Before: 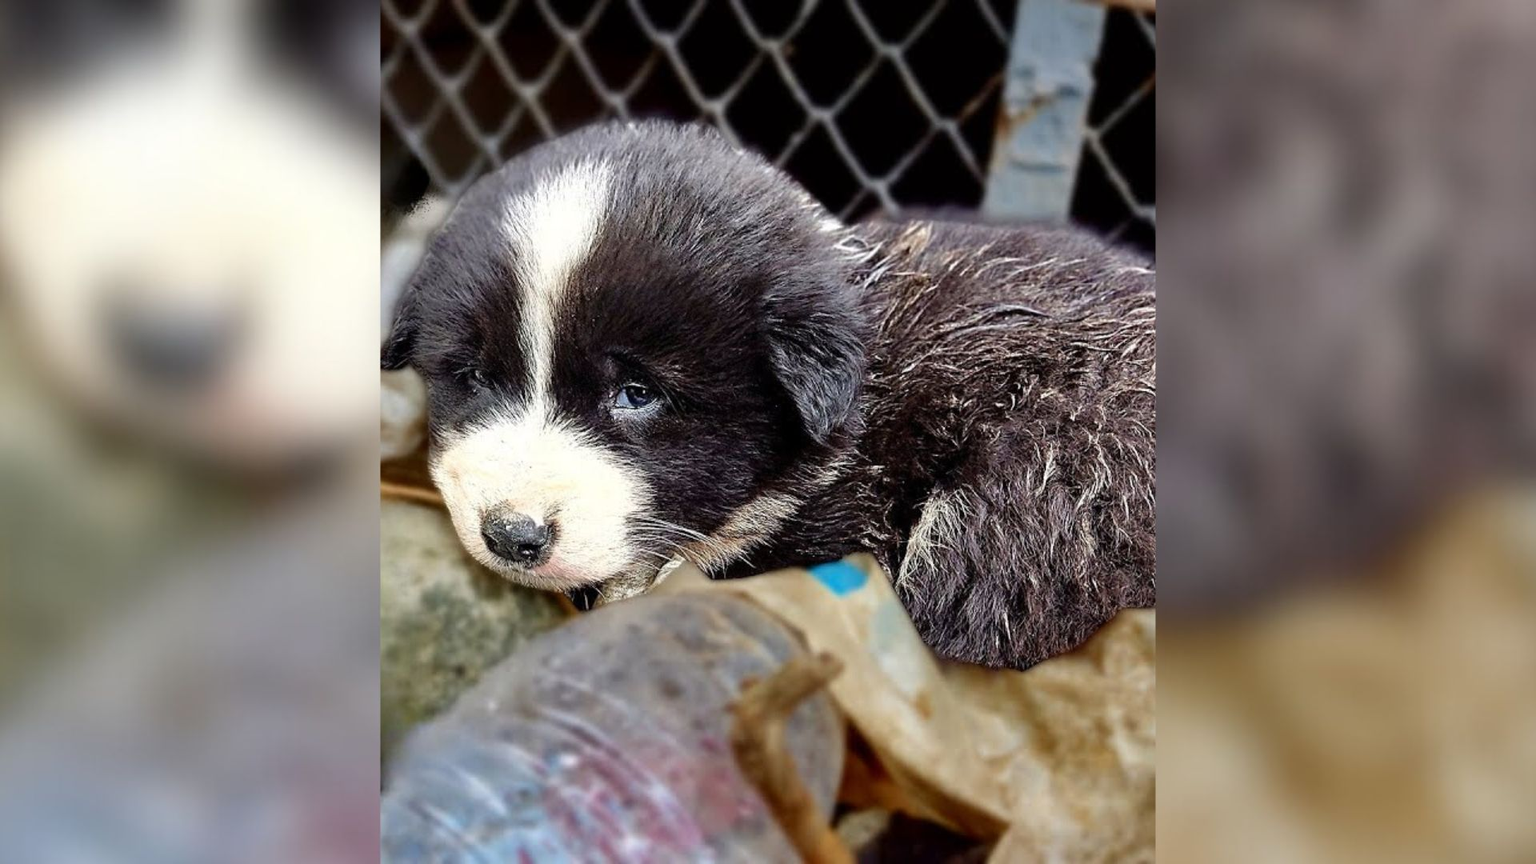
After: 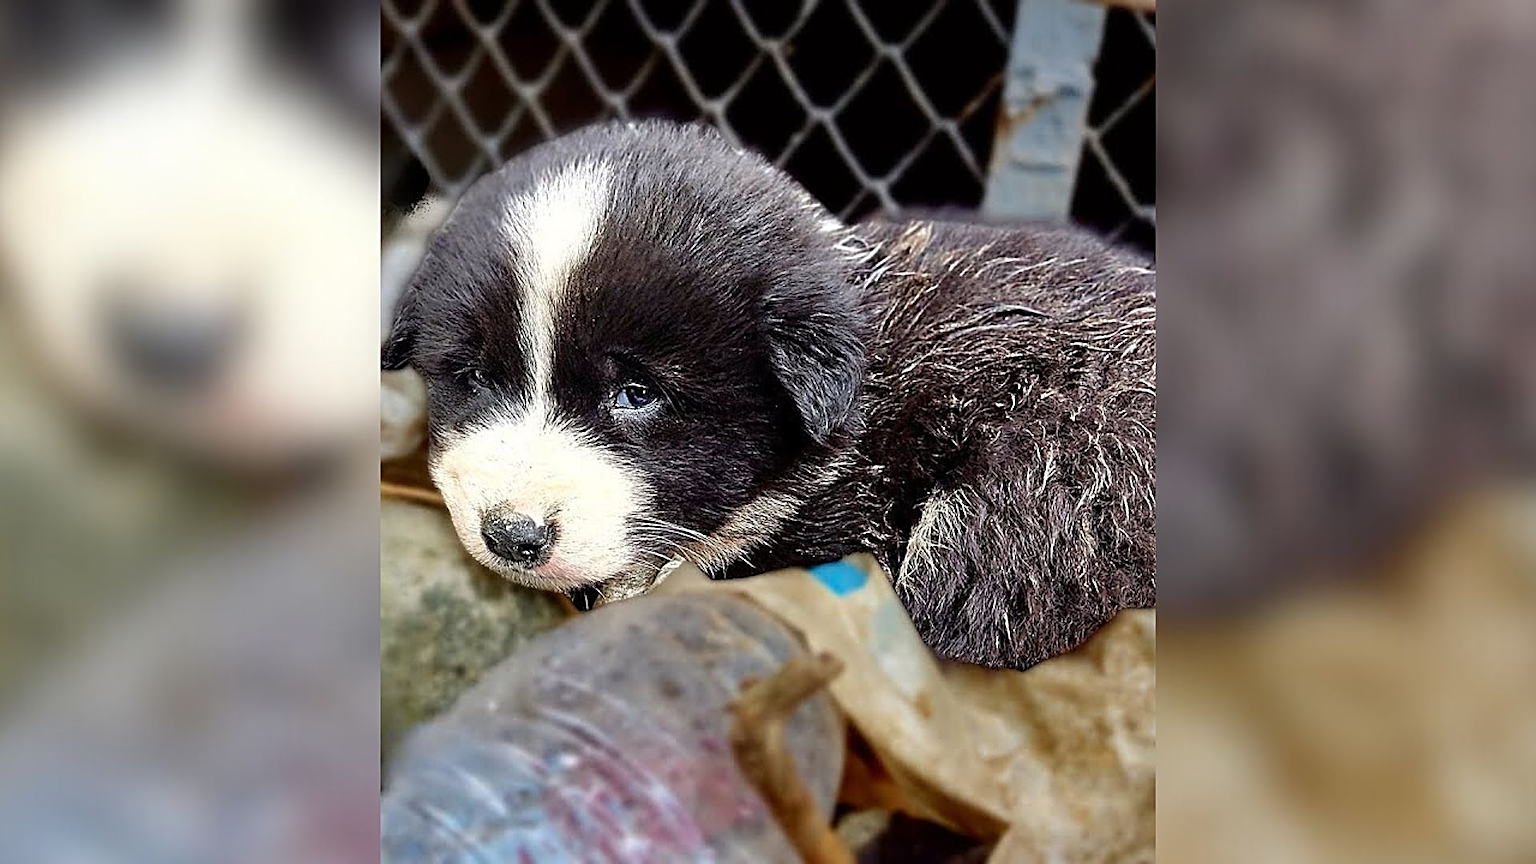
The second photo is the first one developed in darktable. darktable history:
sharpen: amount 0.891
